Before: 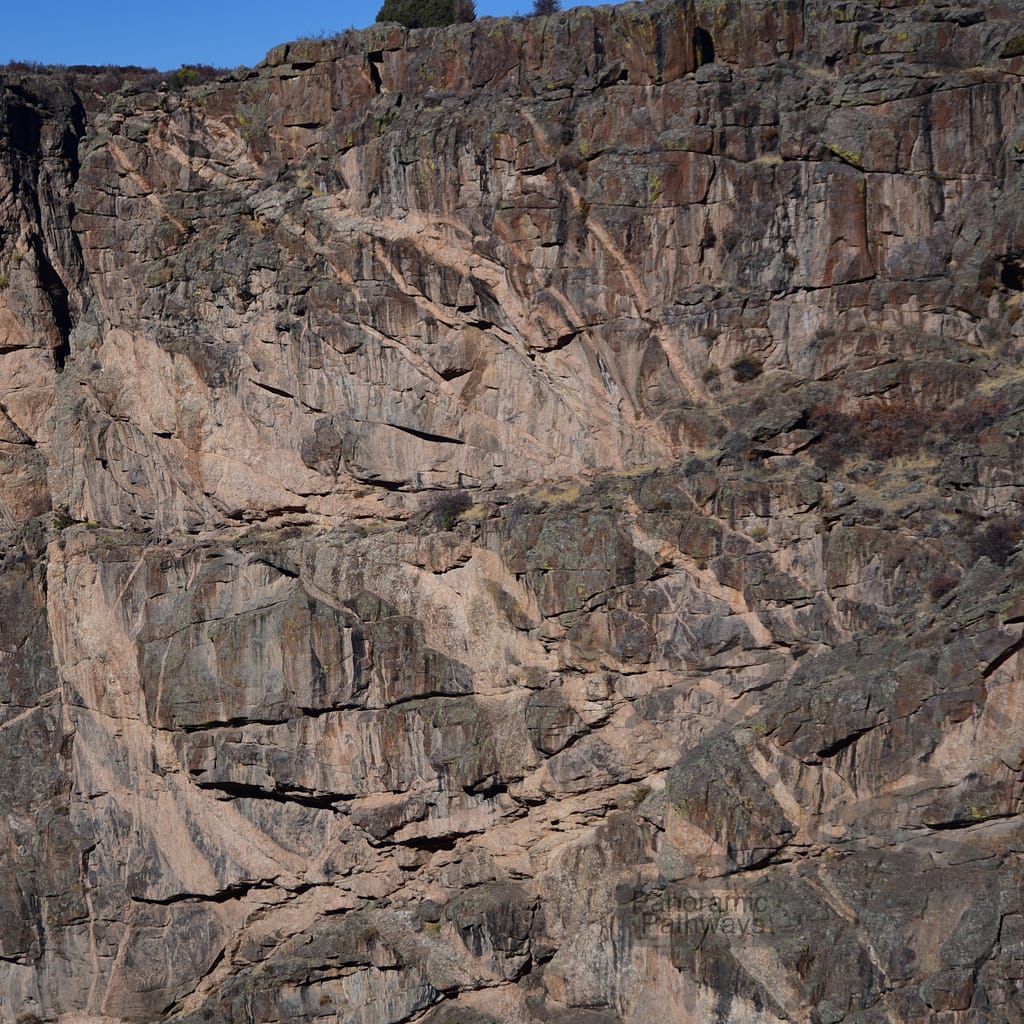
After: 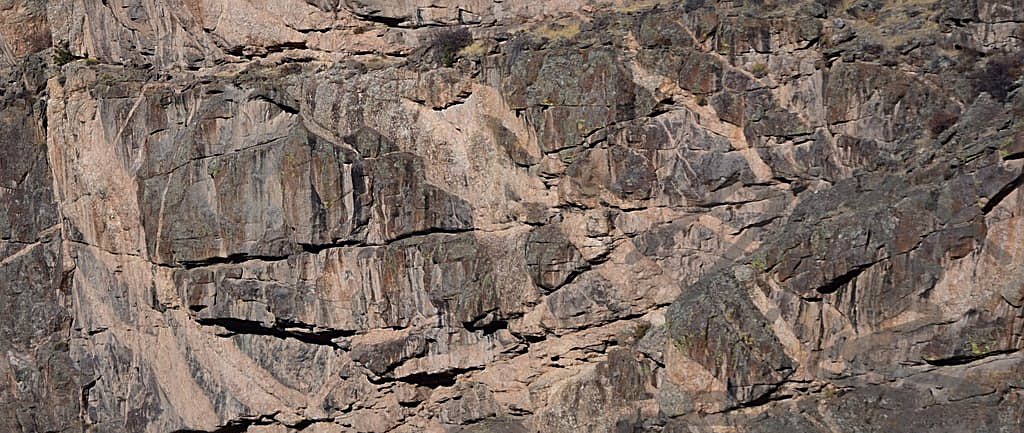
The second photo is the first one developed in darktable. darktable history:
levels: levels [0, 0.474, 0.947]
crop: top 45.398%, bottom 12.259%
sharpen: on, module defaults
shadows and highlights: shadows 20.89, highlights -82.05, soften with gaussian
